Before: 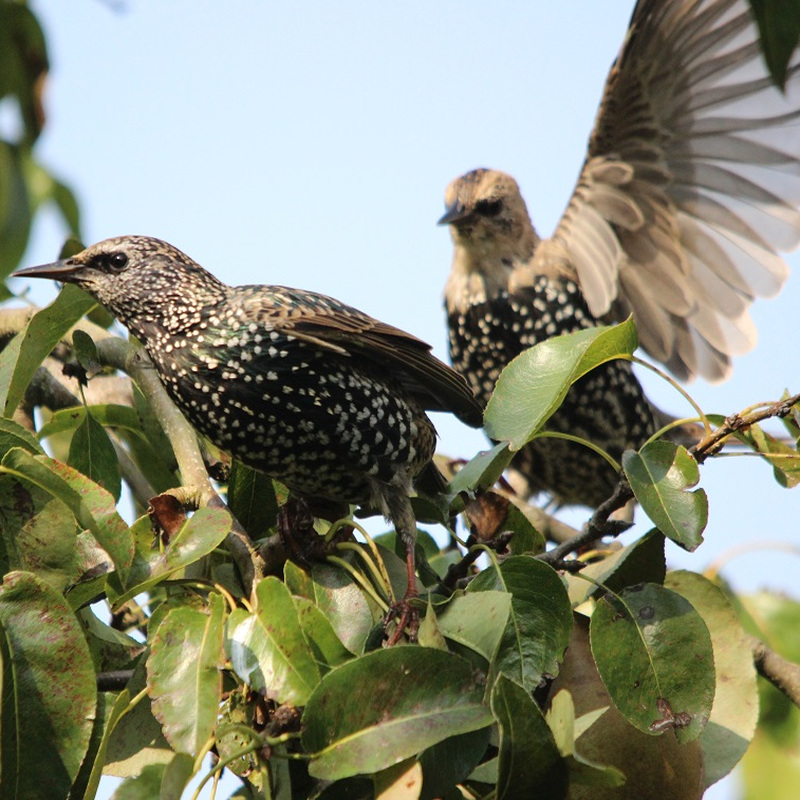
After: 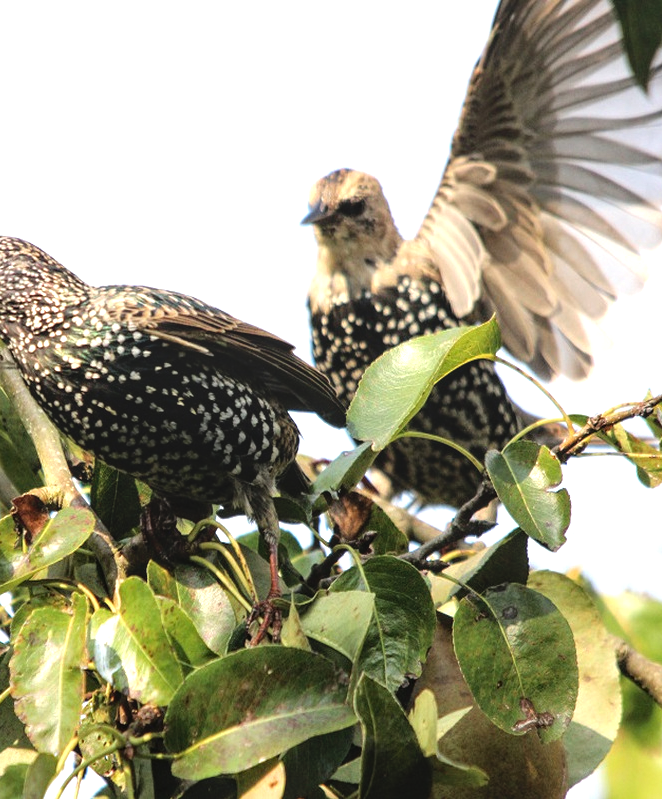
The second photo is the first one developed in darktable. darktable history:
crop: left 17.246%, bottom 0.022%
local contrast: detail 109%
contrast equalizer: y [[0.5, 0.502, 0.506, 0.511, 0.52, 0.537], [0.5 ×6], [0.505, 0.509, 0.518, 0.534, 0.553, 0.561], [0 ×6], [0 ×6]]
tone equalizer: -8 EV -0.741 EV, -7 EV -0.7 EV, -6 EV -0.632 EV, -5 EV -0.378 EV, -3 EV 0.398 EV, -2 EV 0.6 EV, -1 EV 0.687 EV, +0 EV 0.766 EV
